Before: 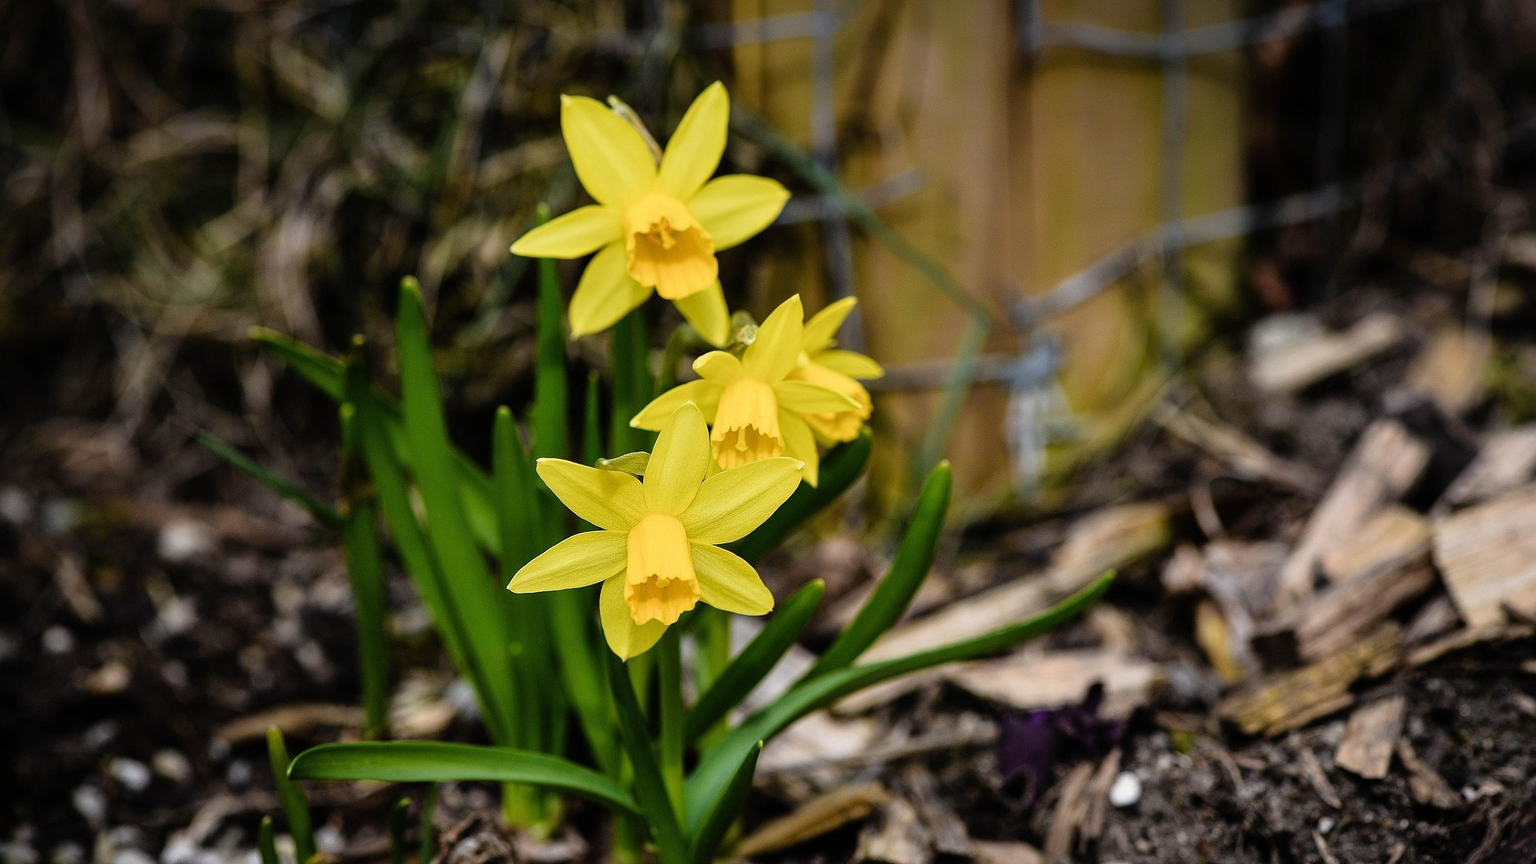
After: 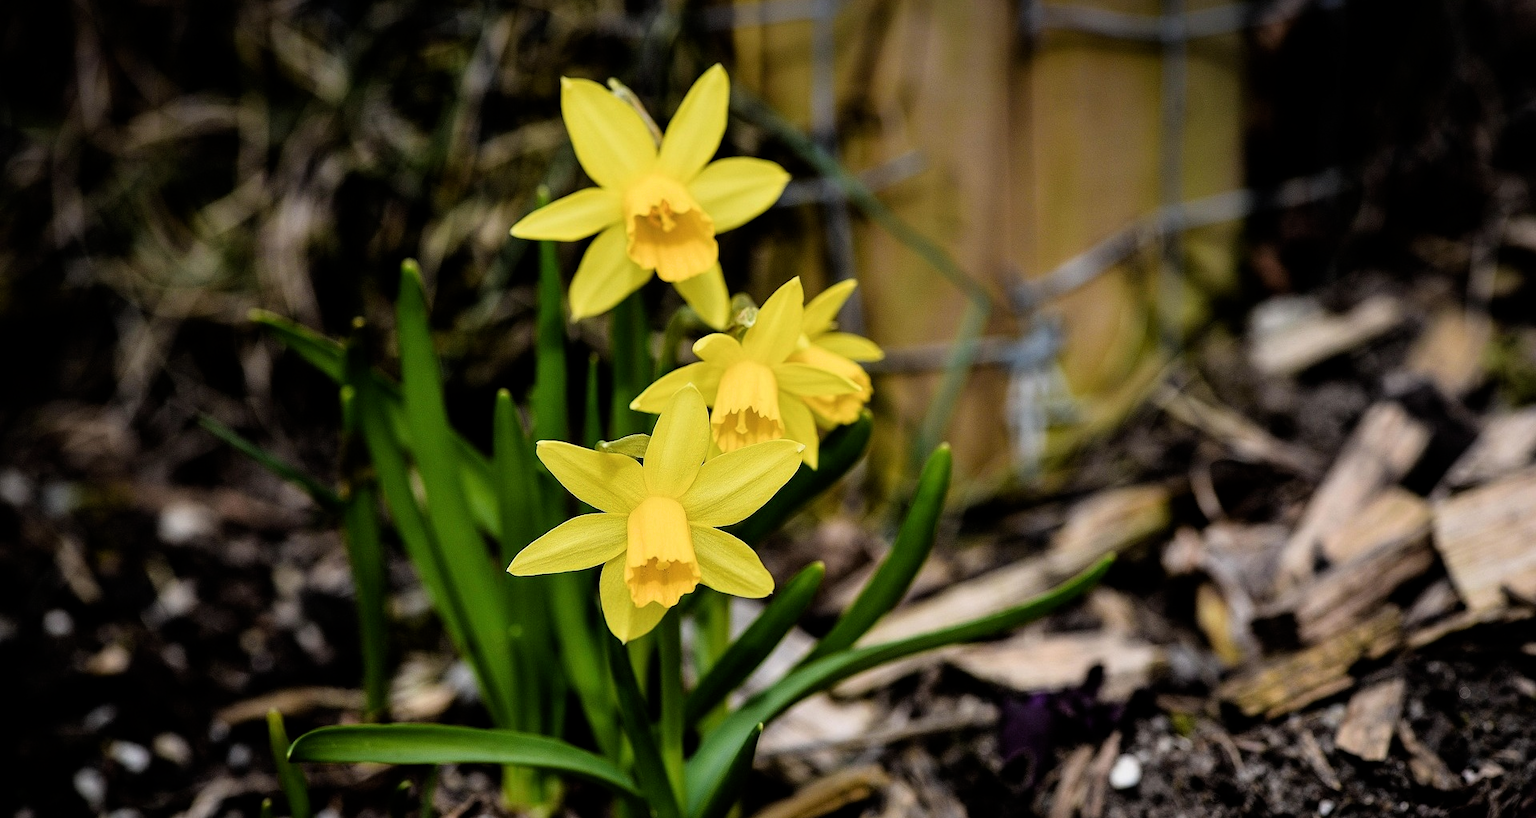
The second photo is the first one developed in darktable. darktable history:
crop and rotate: top 2.069%, bottom 3.16%
filmic rgb: black relative exposure -11.97 EV, white relative exposure 2.8 EV, threshold 3.02 EV, target black luminance 0%, hardness 8, latitude 70.12%, contrast 1.139, highlights saturation mix 11.3%, shadows ↔ highlights balance -0.386%, color science v6 (2022), enable highlight reconstruction true
